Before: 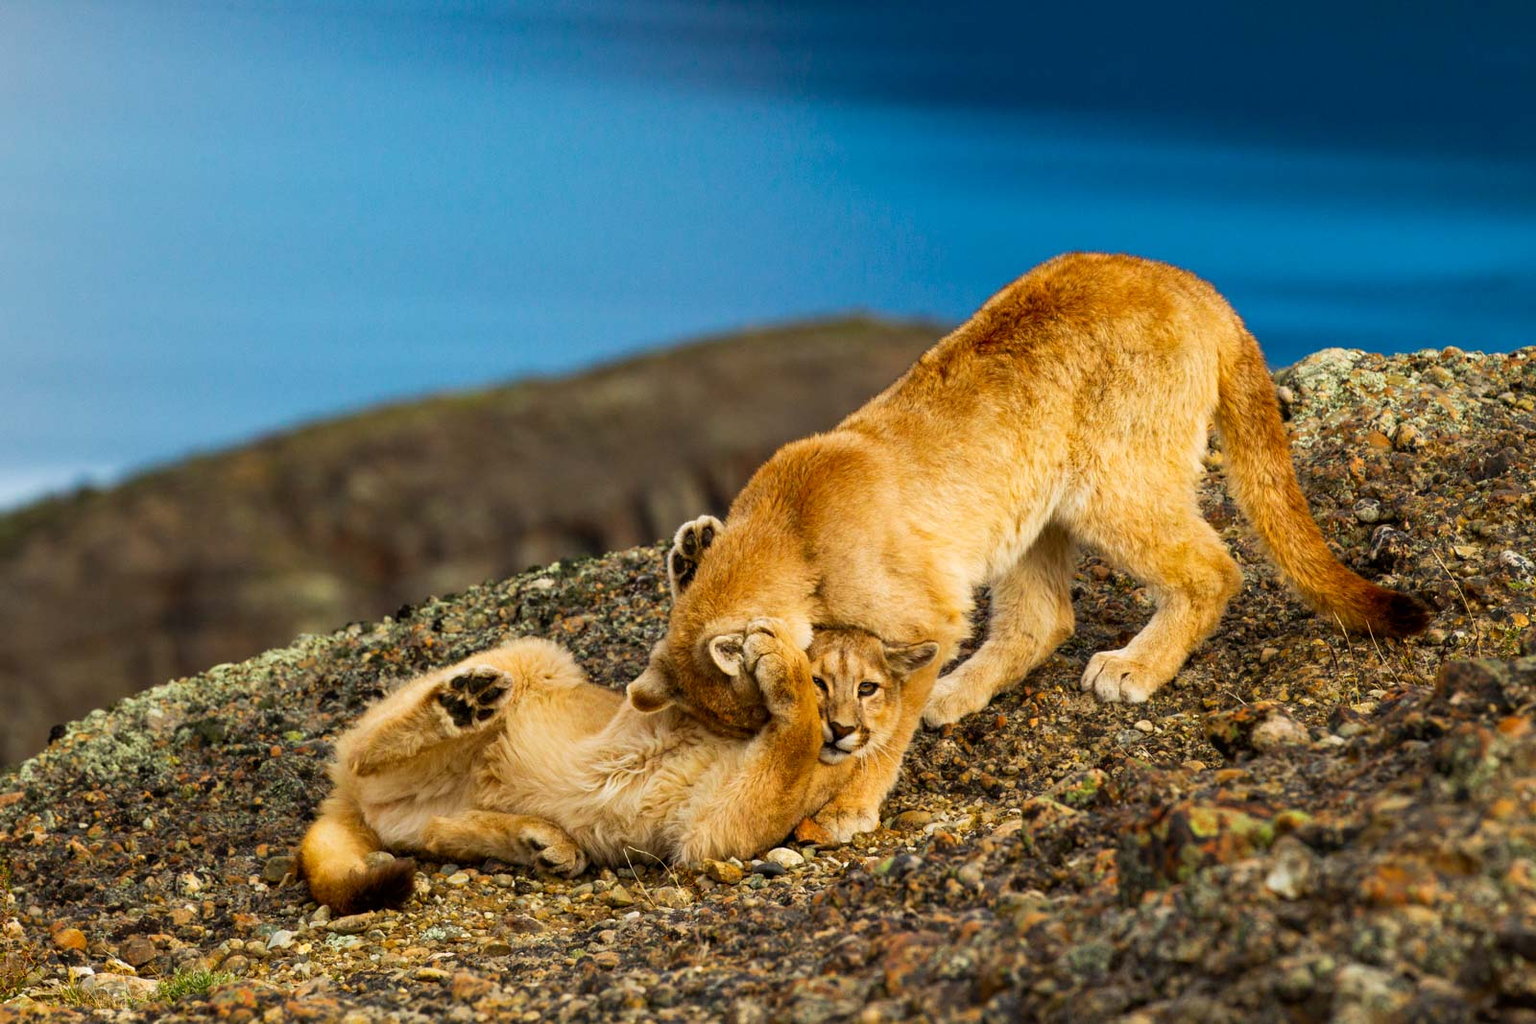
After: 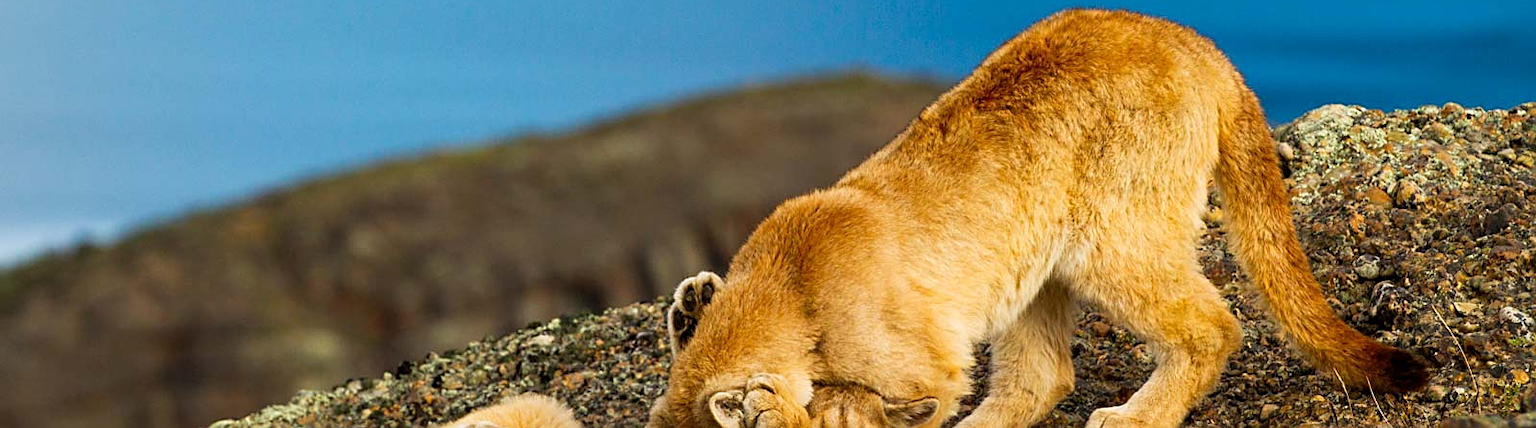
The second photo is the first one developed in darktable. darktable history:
sharpen: on, module defaults
crop and rotate: top 23.84%, bottom 34.294%
